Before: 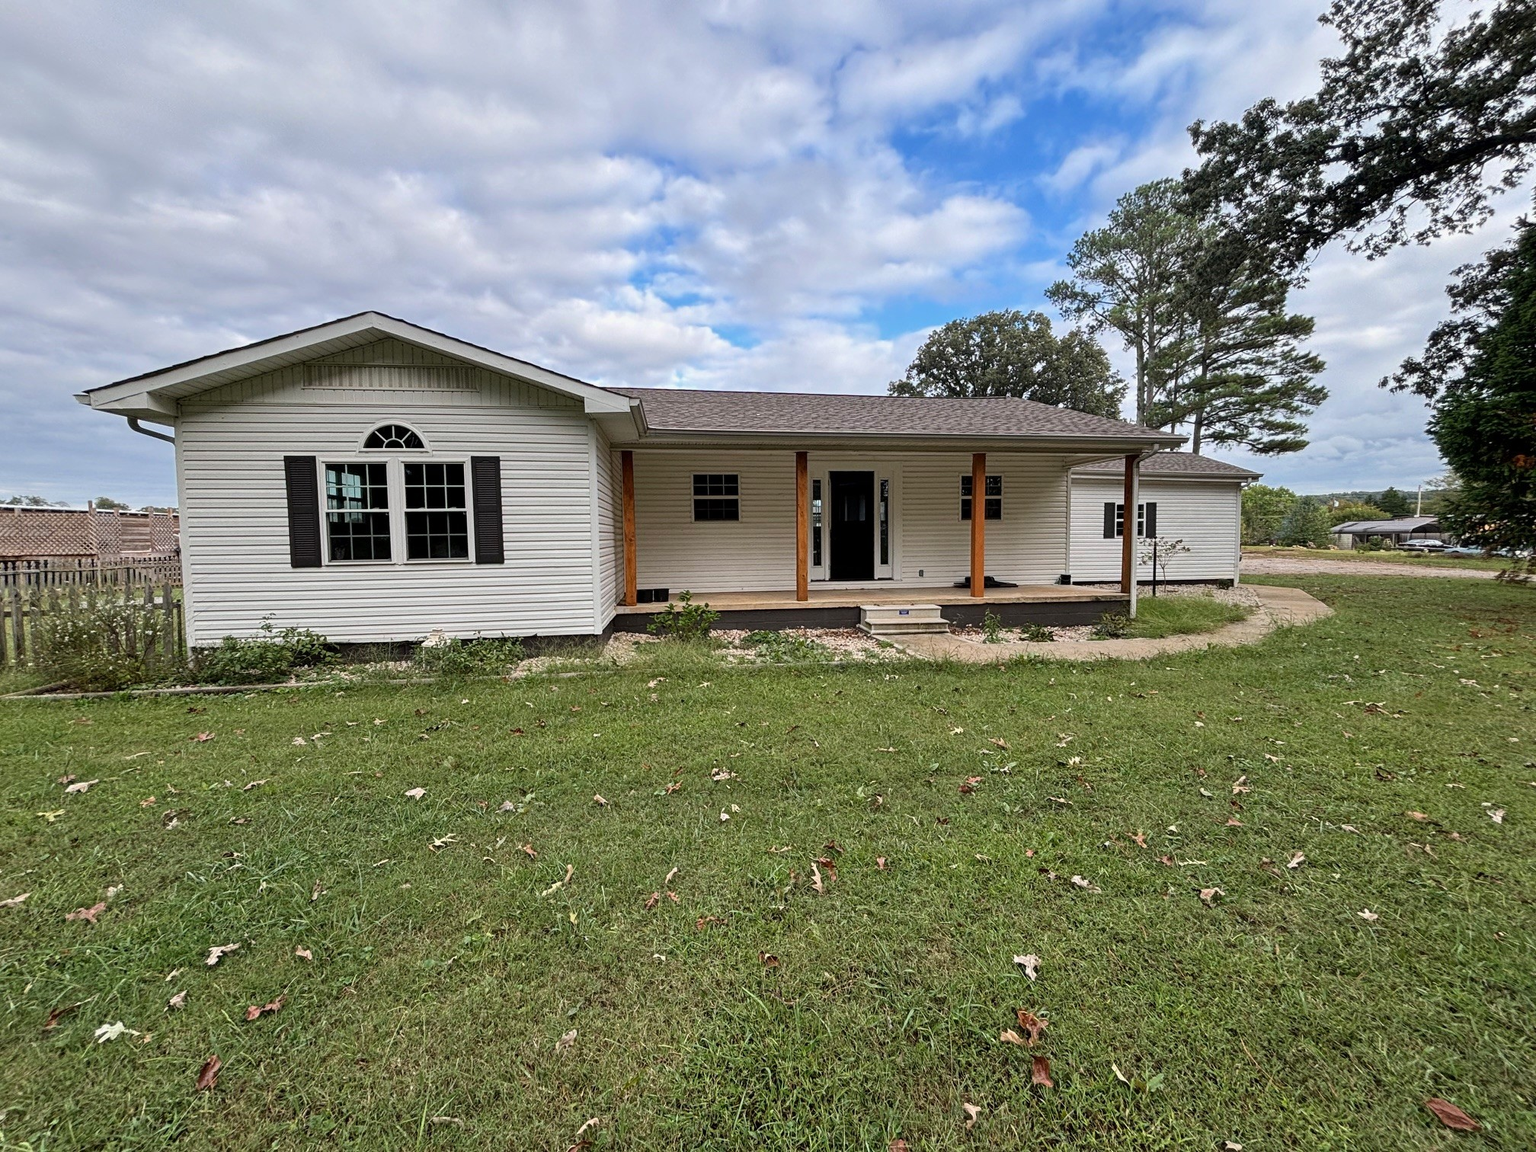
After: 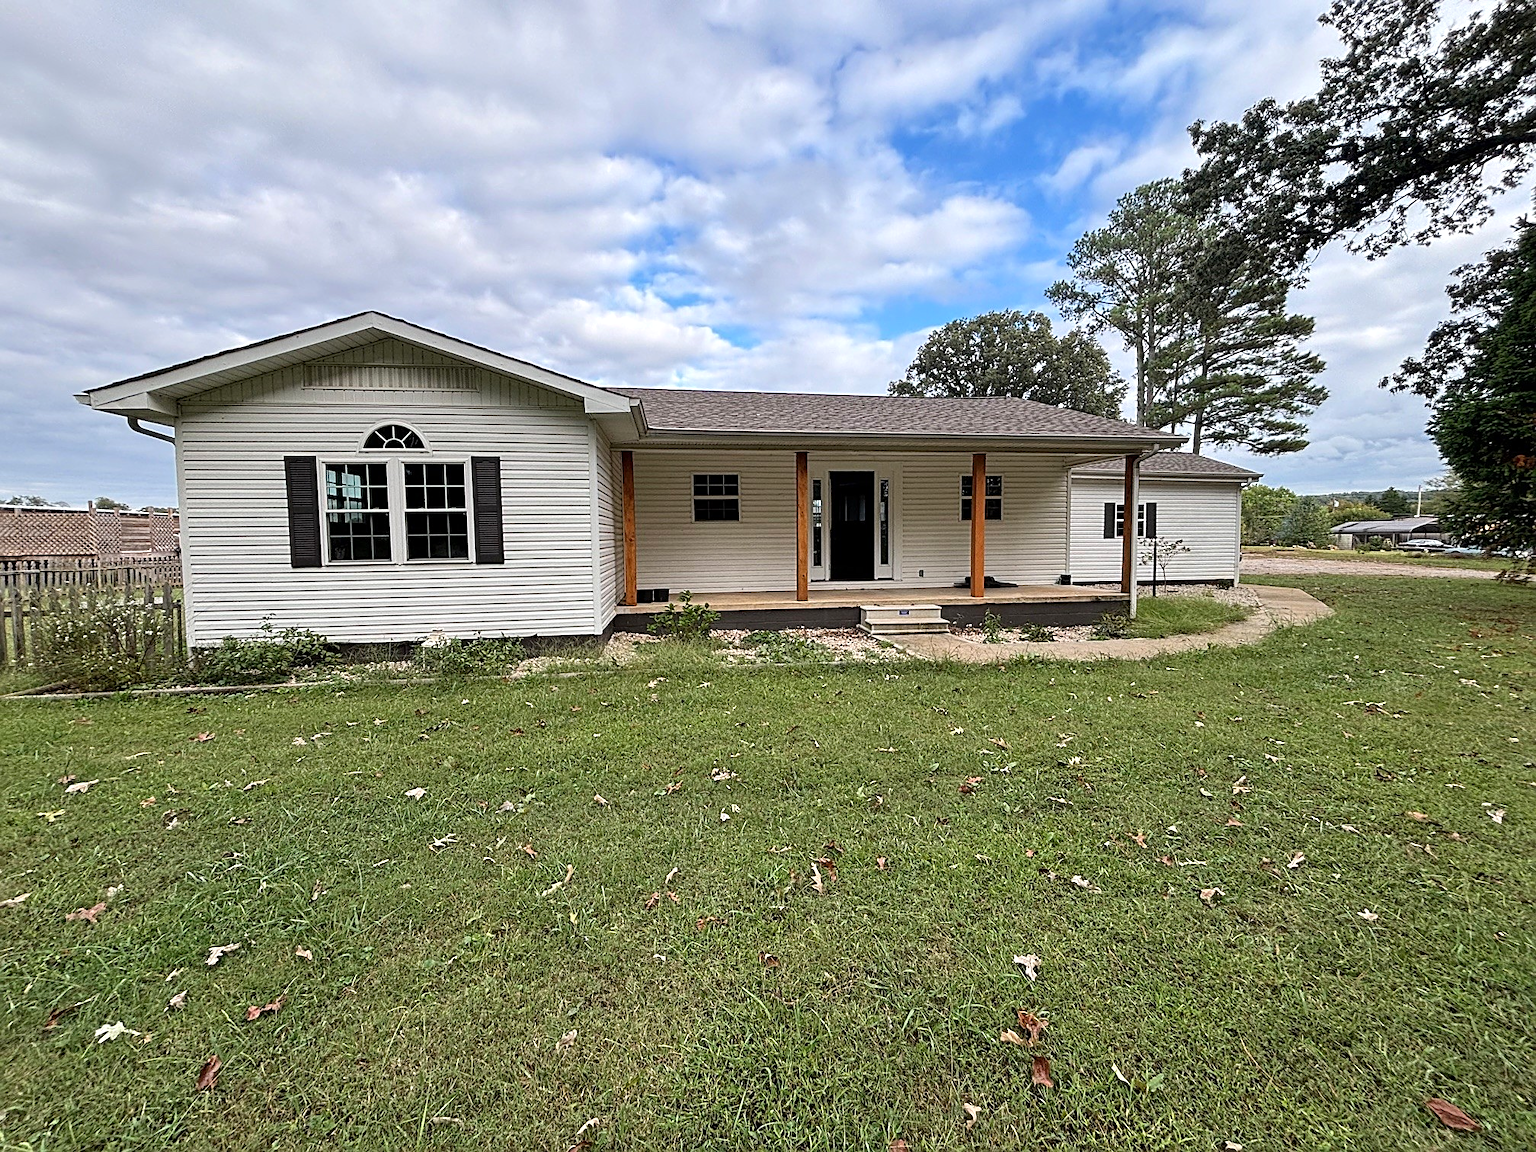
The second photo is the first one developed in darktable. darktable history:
exposure: exposure 0.202 EV, compensate exposure bias true, compensate highlight preservation false
sharpen: on, module defaults
